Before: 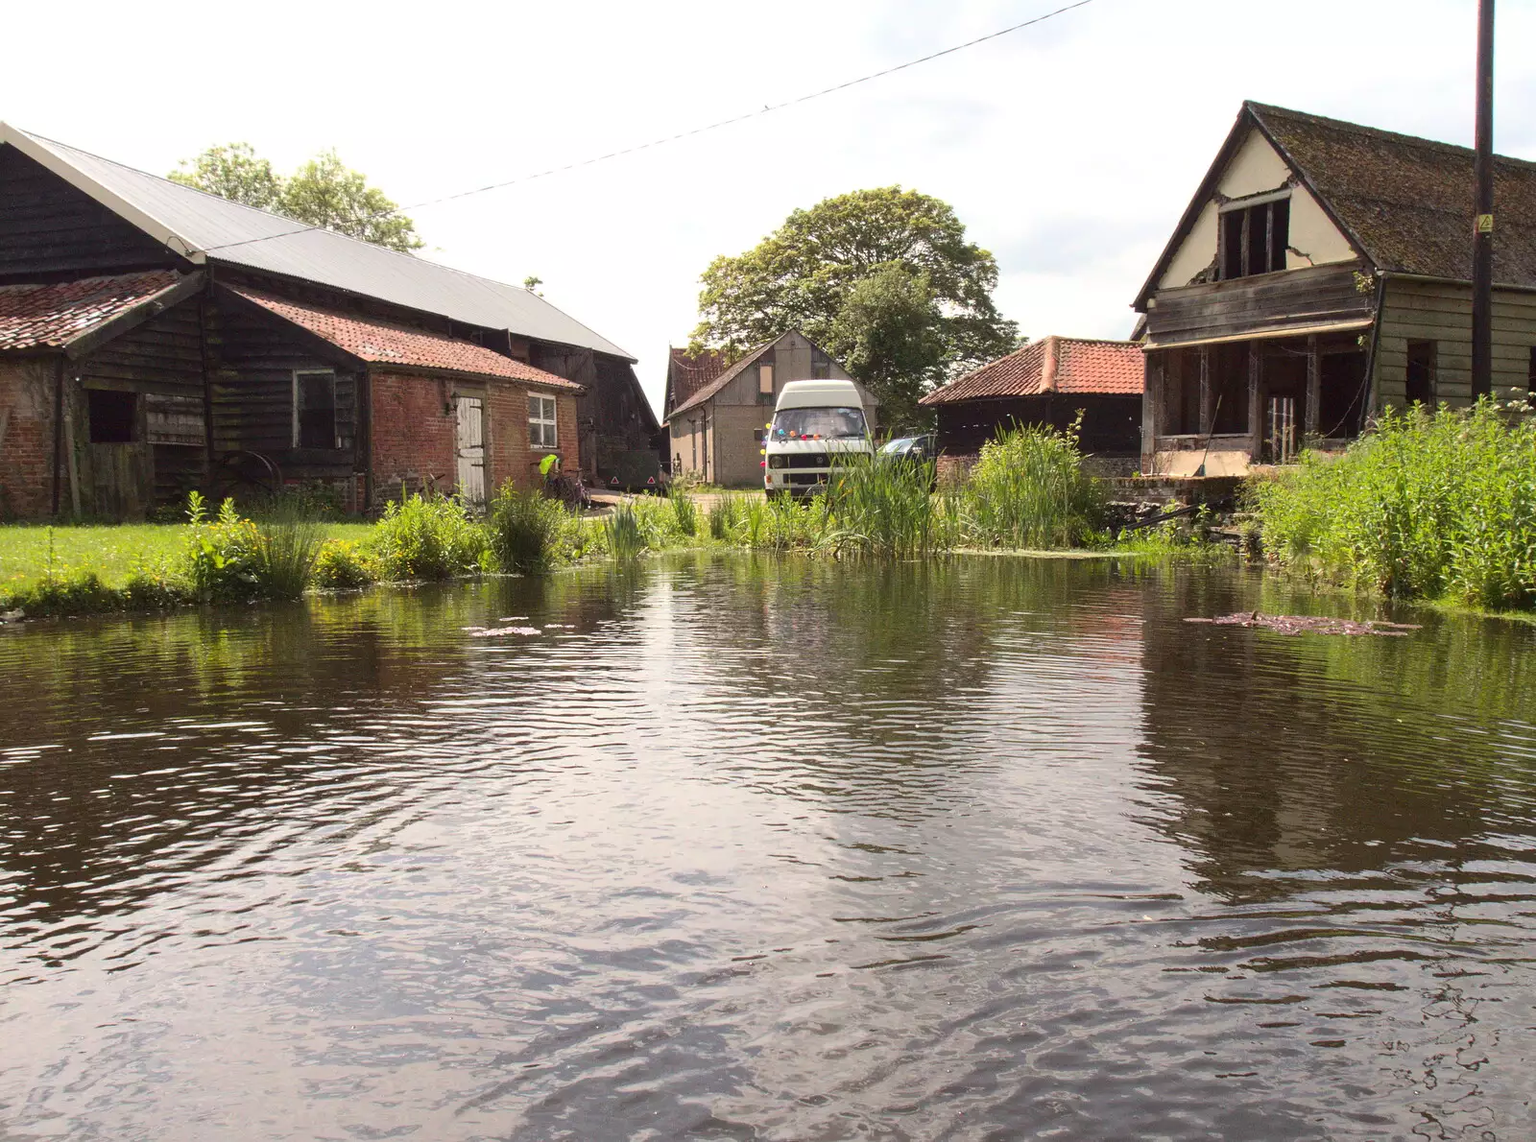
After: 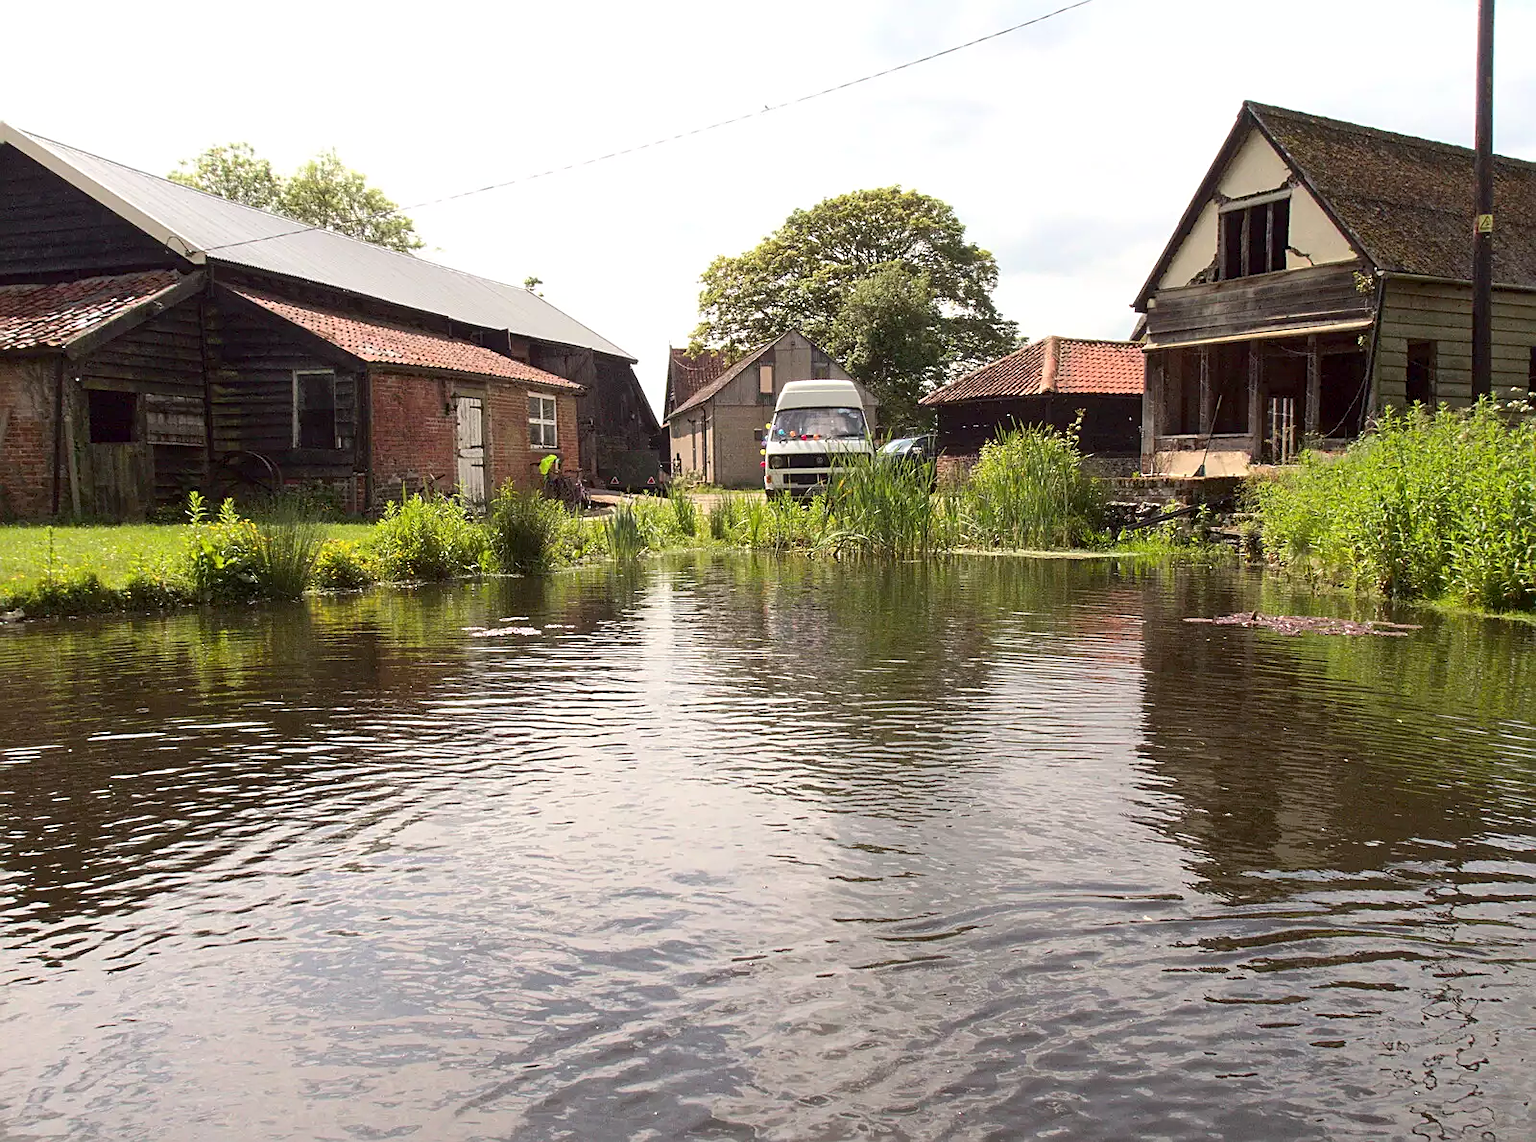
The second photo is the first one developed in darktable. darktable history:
sharpen: on, module defaults
exposure: black level correction 0.004, exposure 0.015 EV, compensate highlight preservation false
